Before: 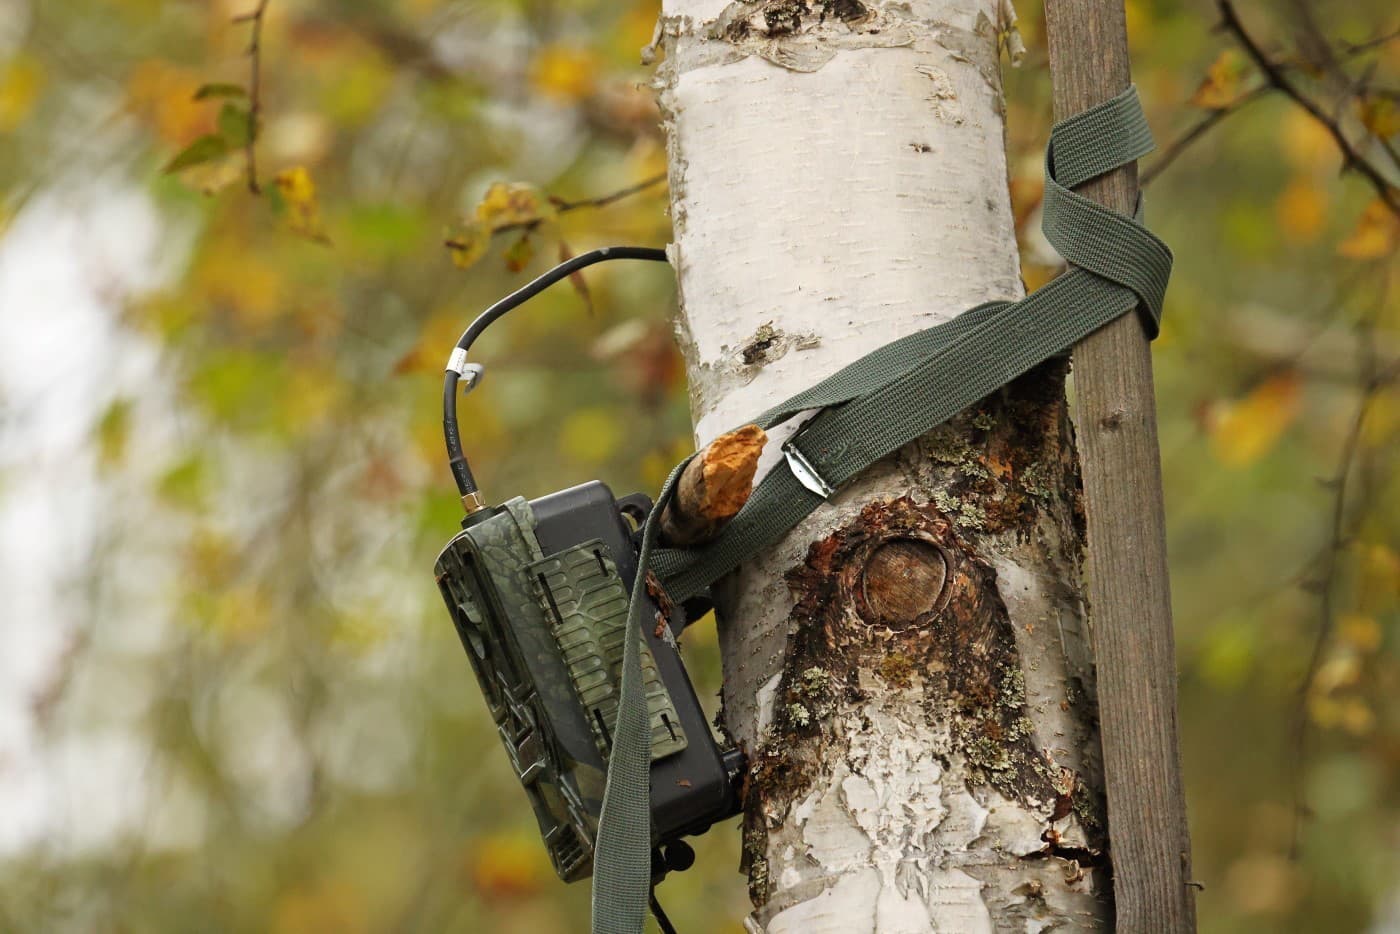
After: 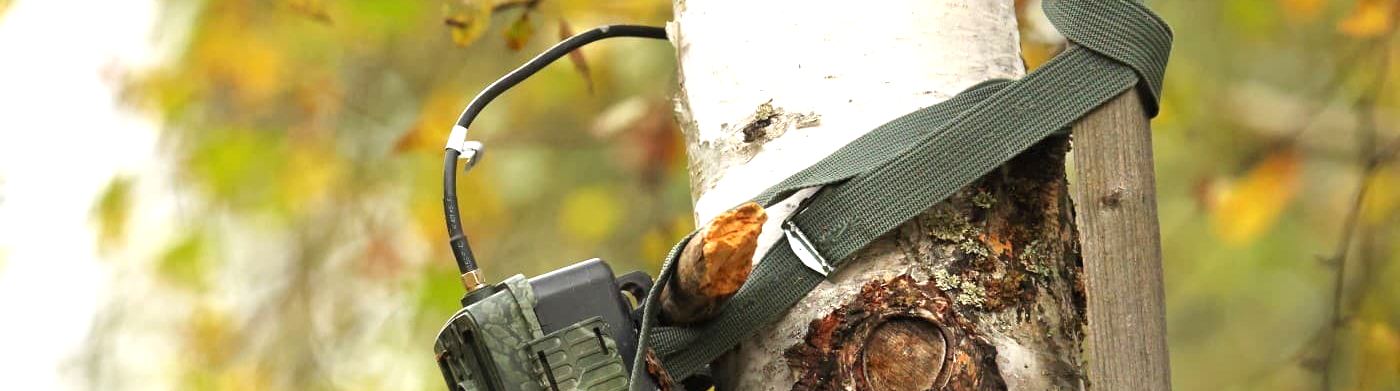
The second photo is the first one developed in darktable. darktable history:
exposure: exposure 0.781 EV, compensate highlight preservation false
crop and rotate: top 23.84%, bottom 34.294%
